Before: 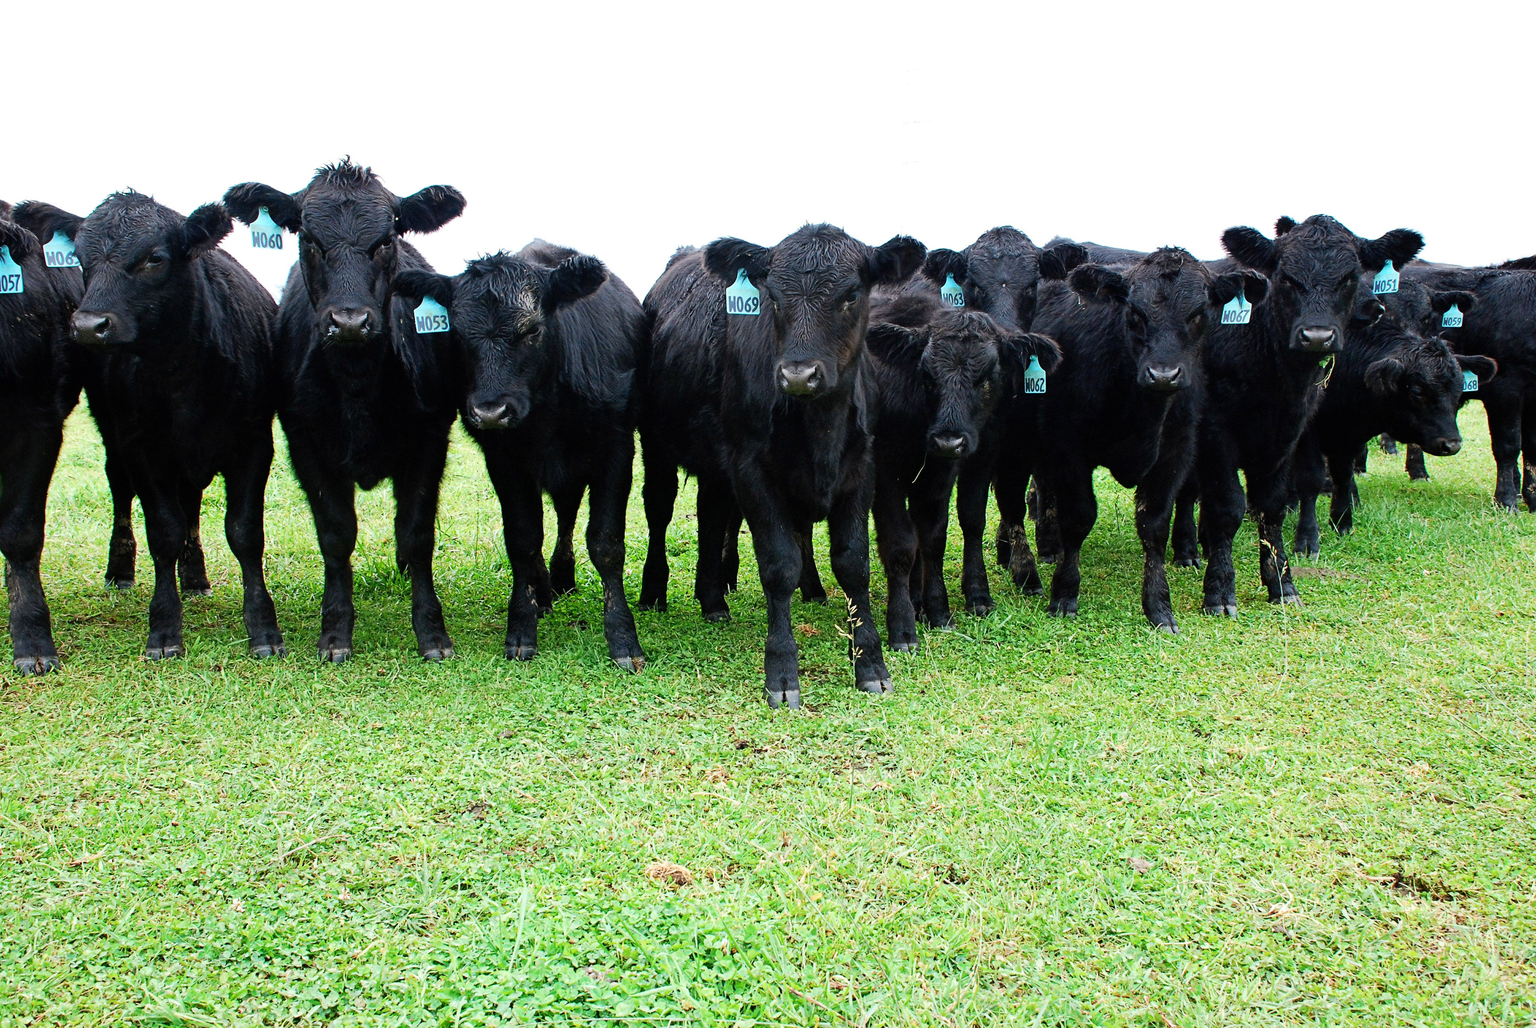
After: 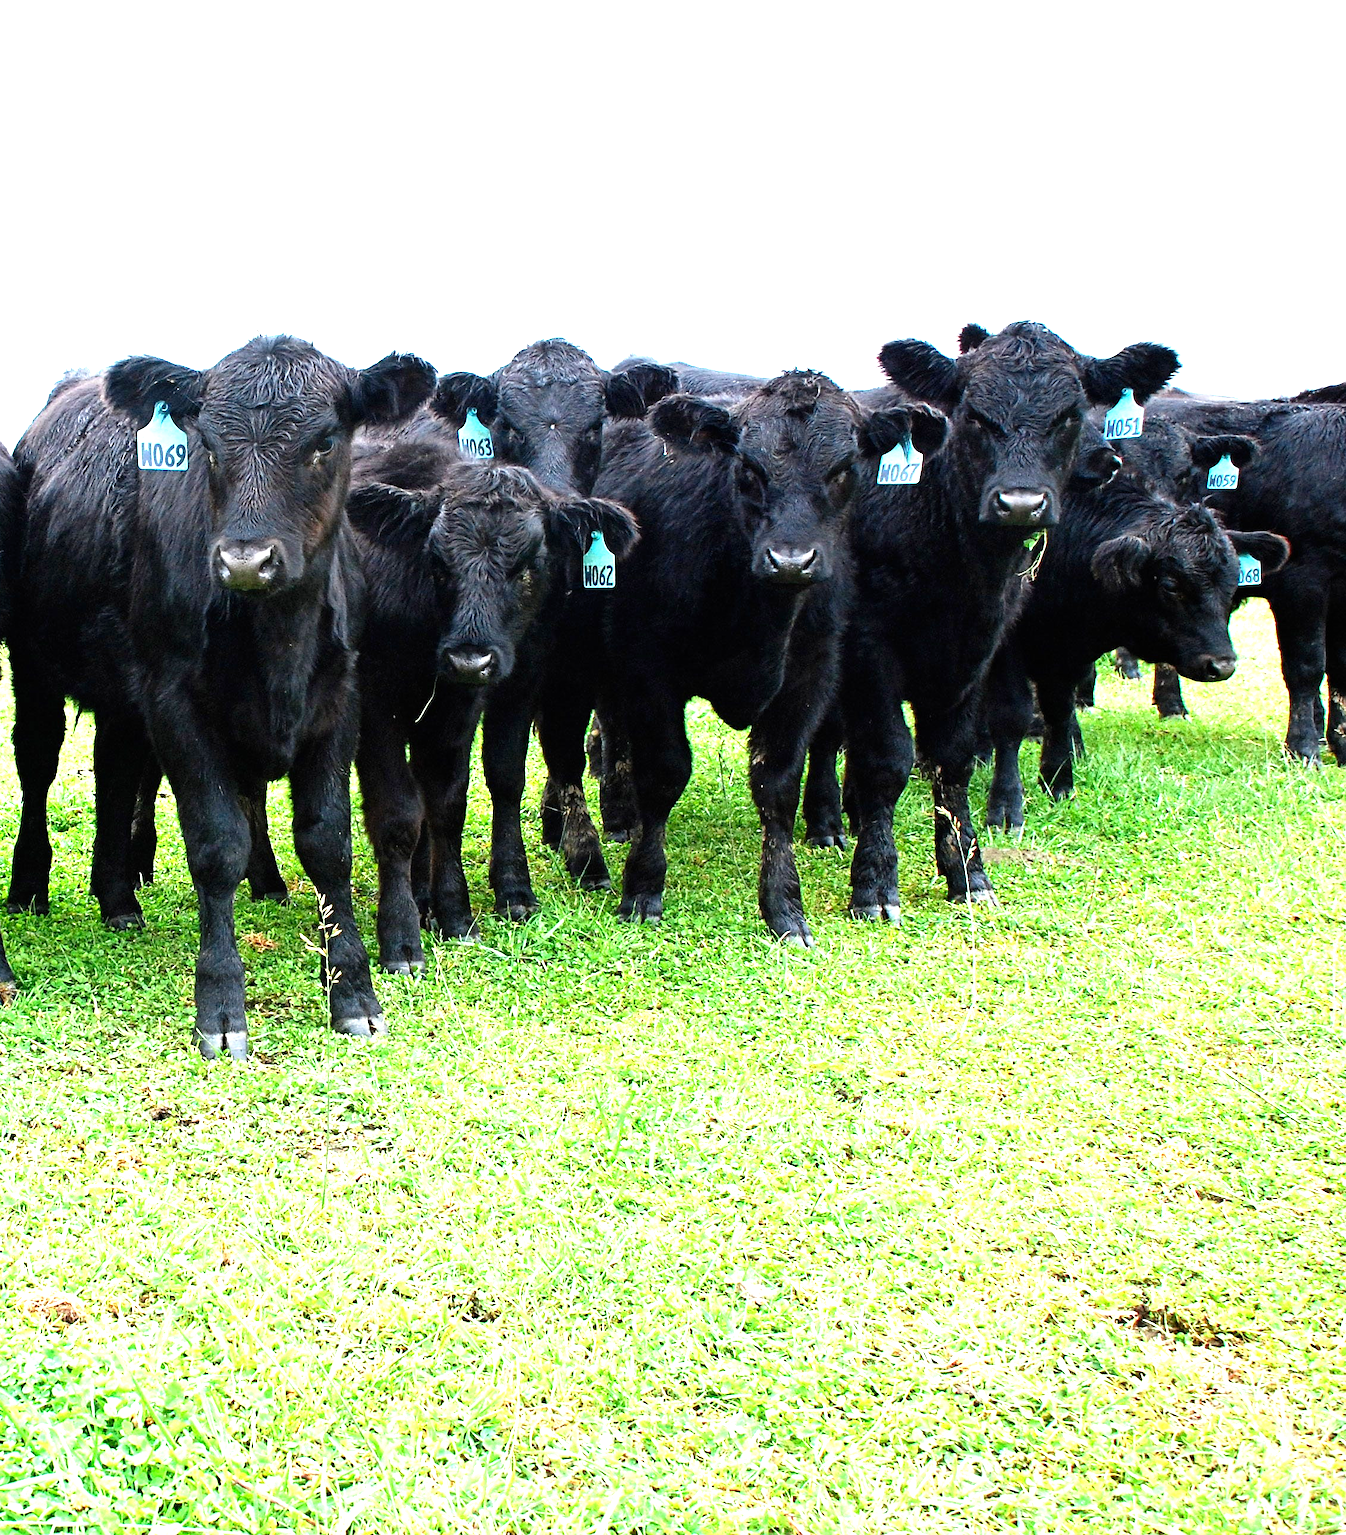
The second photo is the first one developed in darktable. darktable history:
exposure: black level correction 0, exposure 1.188 EV, compensate highlight preservation false
tone curve: curves: ch0 [(0, 0) (0.059, 0.027) (0.162, 0.125) (0.304, 0.279) (0.547, 0.532) (0.828, 0.815) (1, 0.983)]; ch1 [(0, 0) (0.23, 0.166) (0.34, 0.308) (0.371, 0.337) (0.429, 0.411) (0.477, 0.462) (0.499, 0.498) (0.529, 0.537) (0.559, 0.582) (0.743, 0.798) (1, 1)]; ch2 [(0, 0) (0.431, 0.414) (0.498, 0.503) (0.524, 0.528) (0.568, 0.546) (0.6, 0.597) (0.634, 0.645) (0.728, 0.742) (1, 1)], preserve colors none
crop: left 41.297%
